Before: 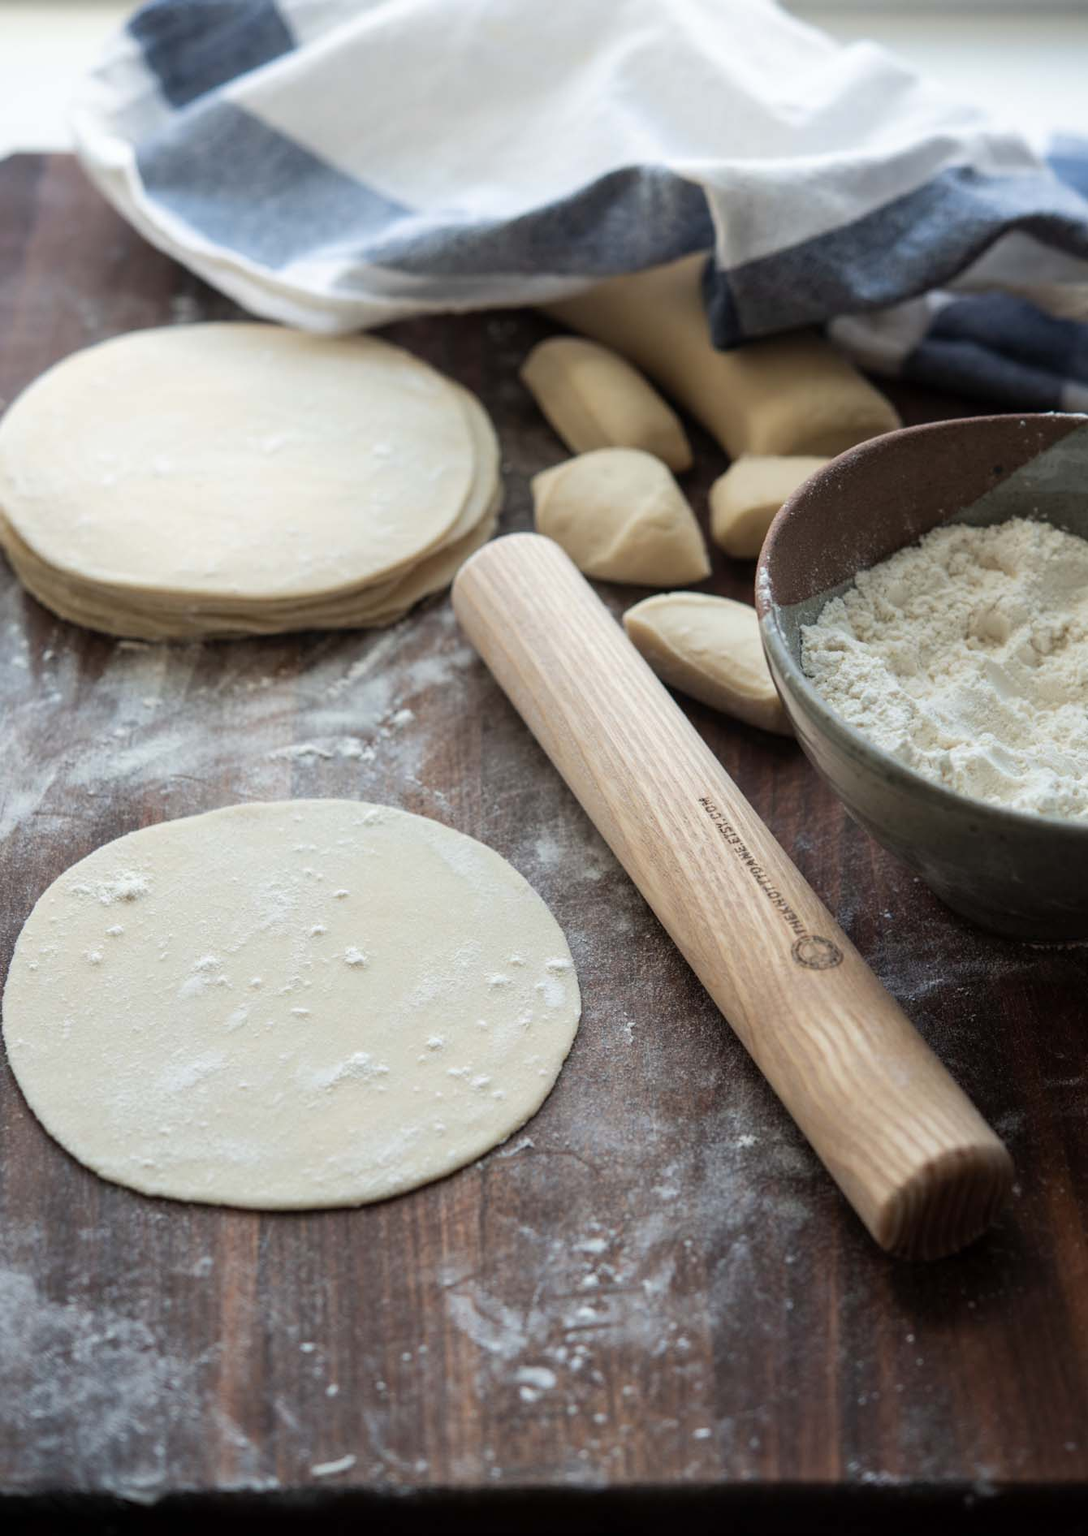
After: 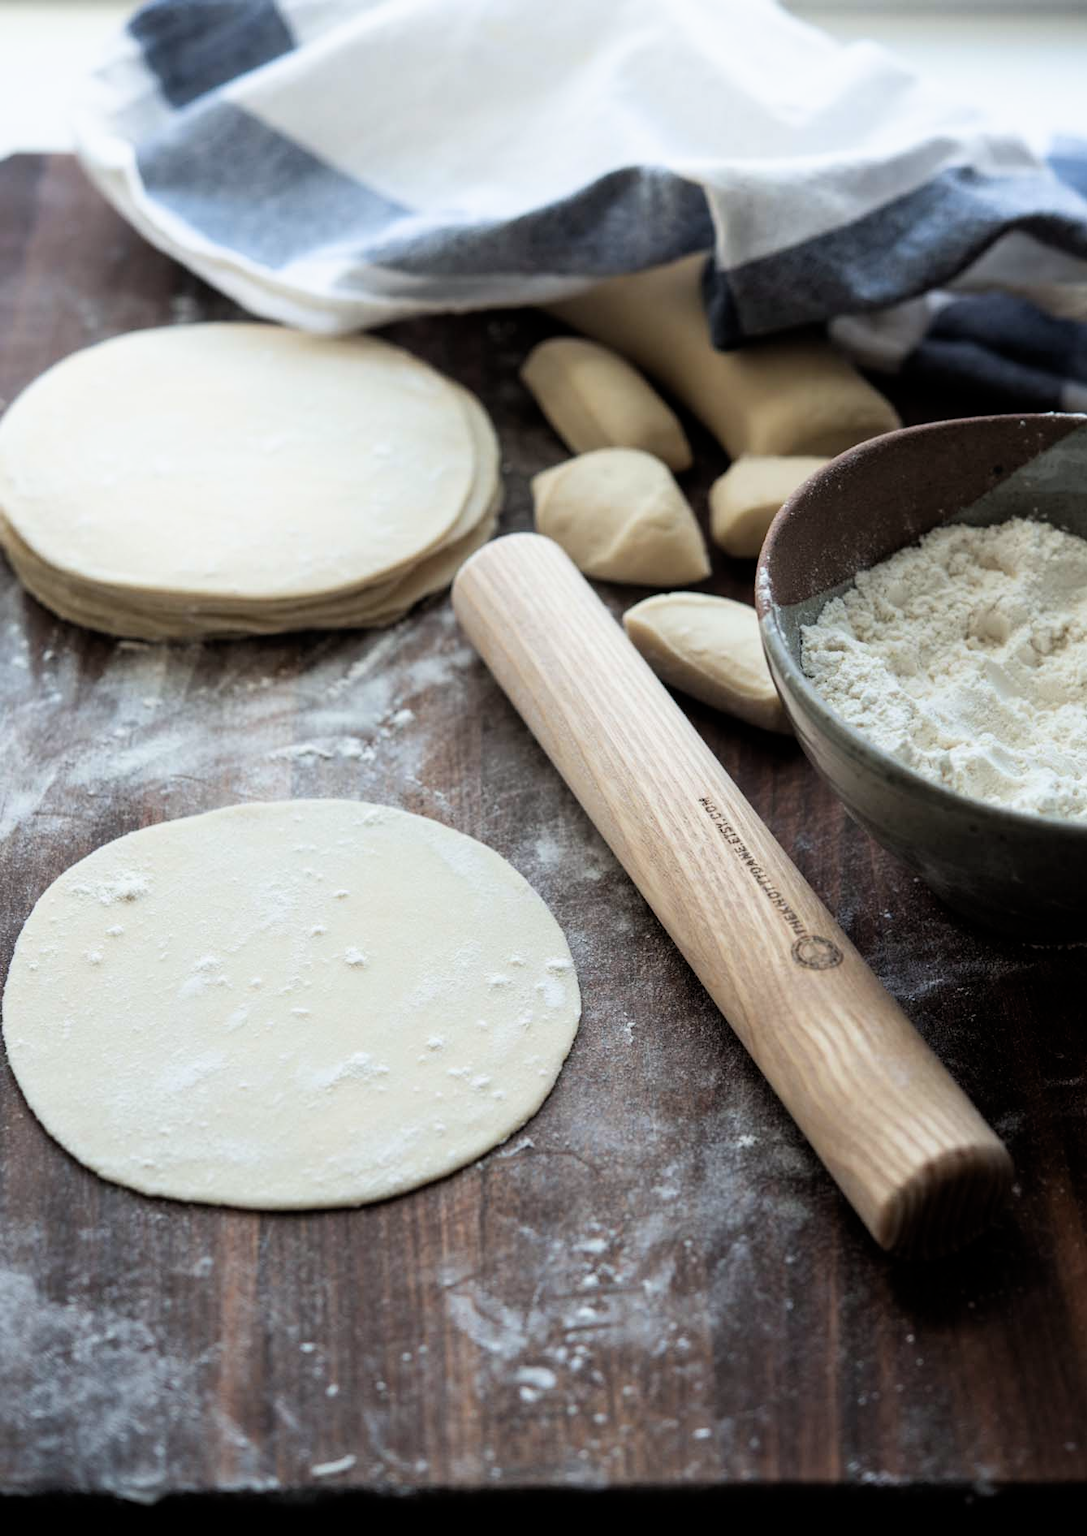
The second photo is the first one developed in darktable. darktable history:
shadows and highlights: shadows 0, highlights 40
exposure: compensate exposure bias true, compensate highlight preservation false
filmic rgb: black relative exposure -12.8 EV, white relative exposure 2.8 EV, threshold 3 EV, target black luminance 0%, hardness 8.54, latitude 70.41%, contrast 1.133, shadows ↔ highlights balance -0.395%, color science v4 (2020), enable highlight reconstruction true
white balance: red 0.982, blue 1.018
